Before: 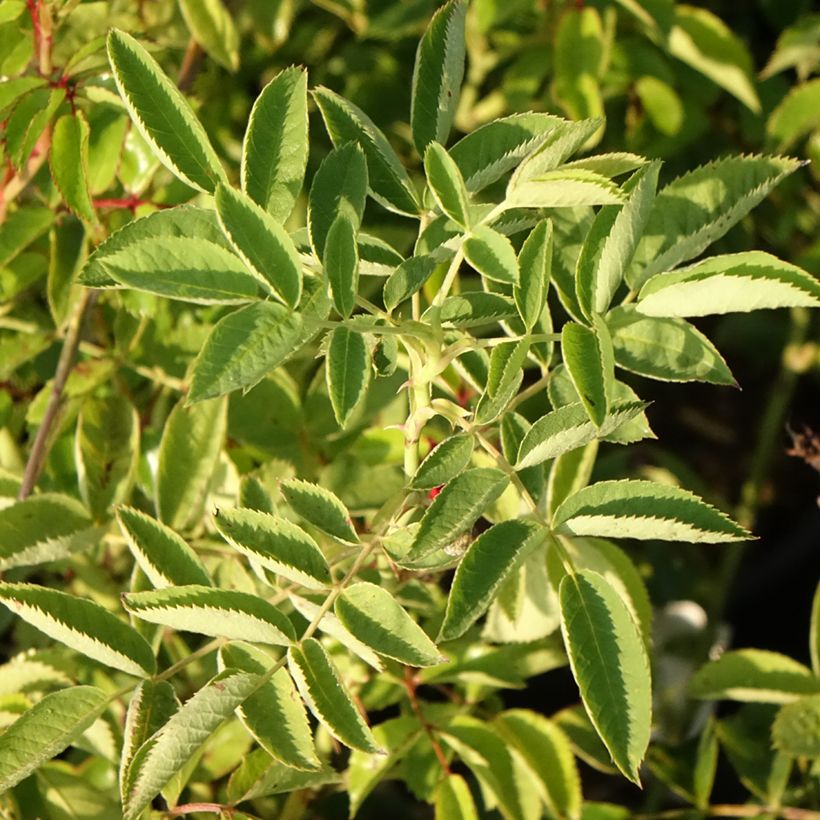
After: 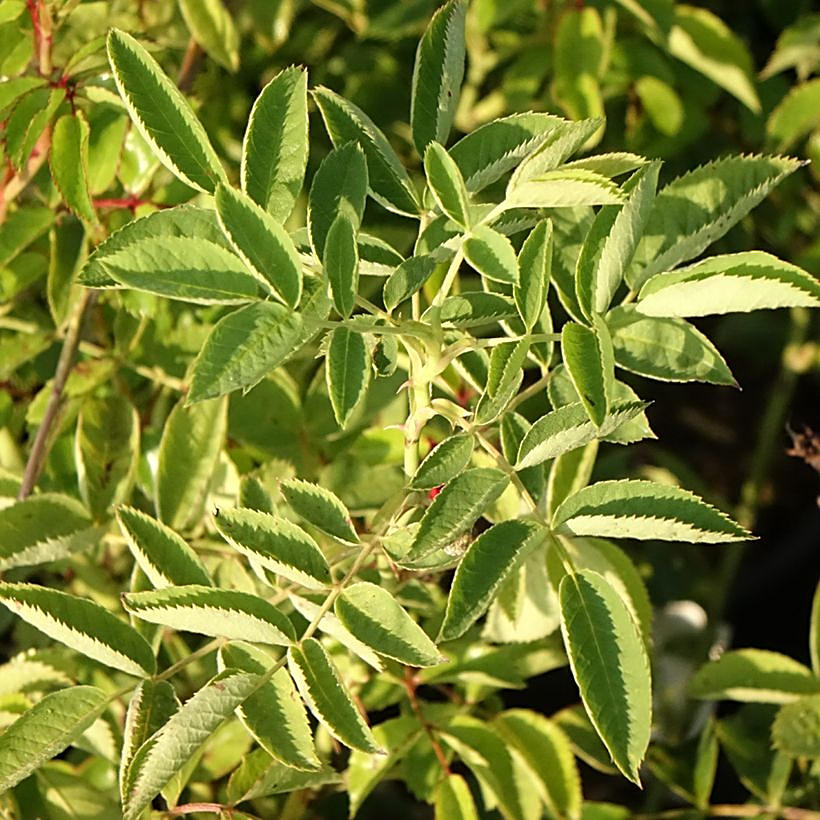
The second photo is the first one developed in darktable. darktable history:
sharpen: on, module defaults
shadows and highlights: shadows 11.11, white point adjustment 1.31, highlights -1.02, highlights color adjustment 0.751%, soften with gaussian
